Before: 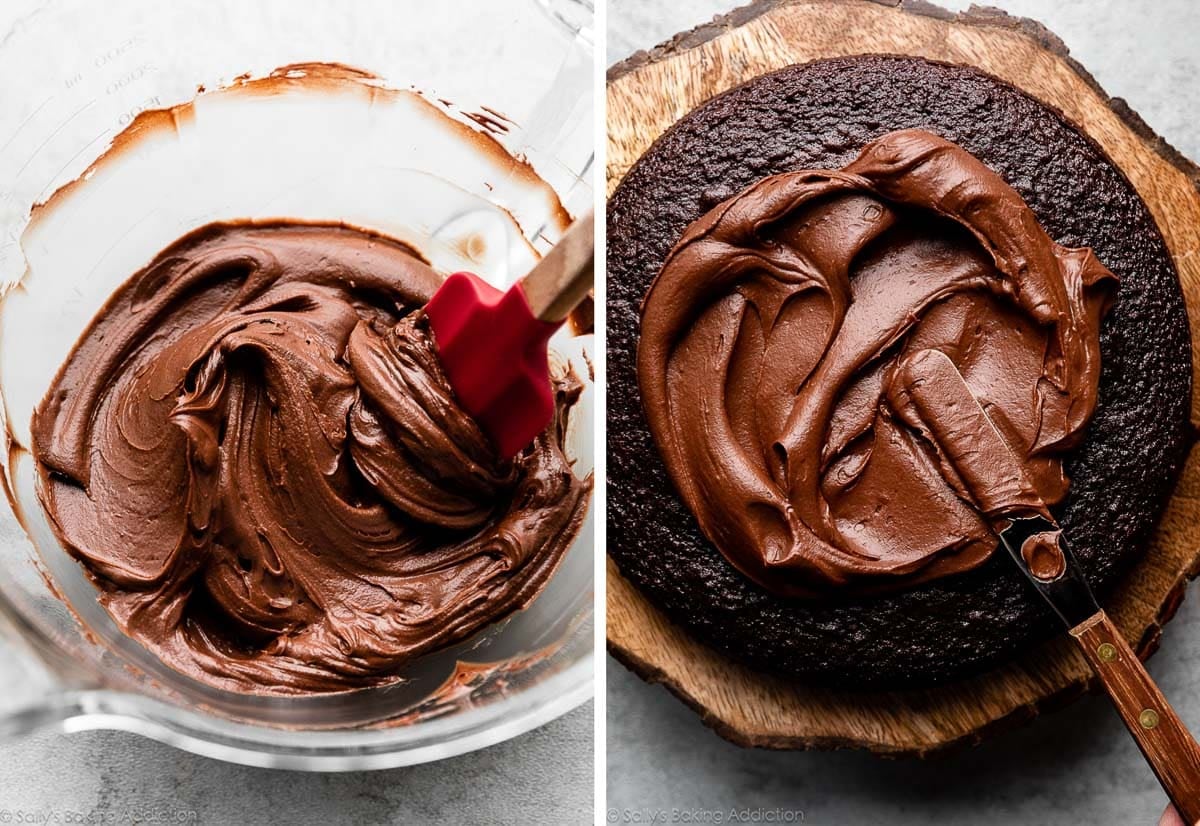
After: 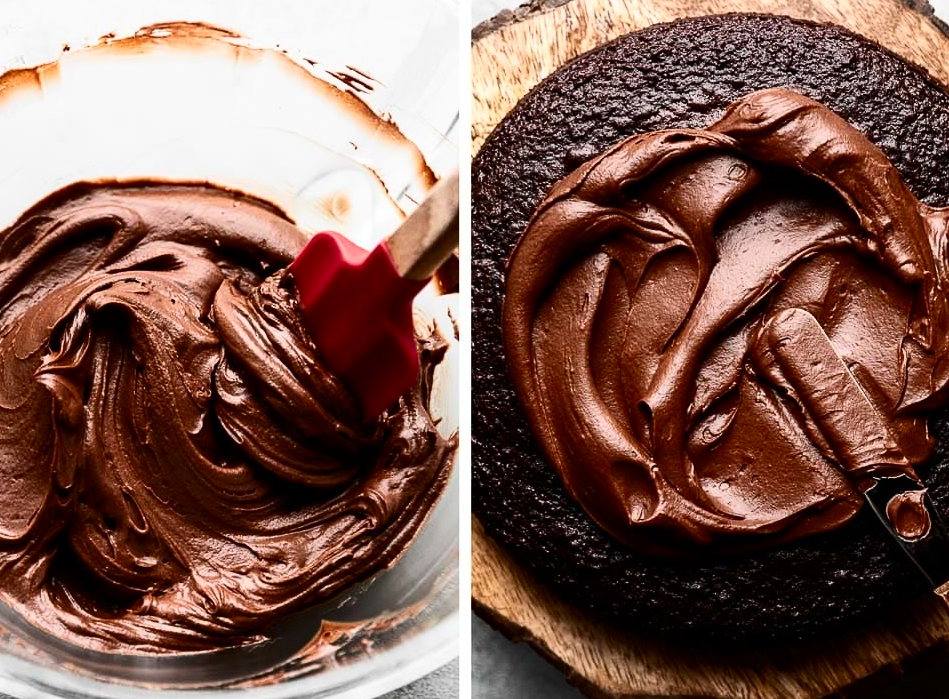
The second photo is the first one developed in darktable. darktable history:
exposure: exposure -0.012 EV, compensate highlight preservation false
crop: left 11.298%, top 5.035%, right 9.582%, bottom 10.27%
contrast brightness saturation: contrast 0.276
